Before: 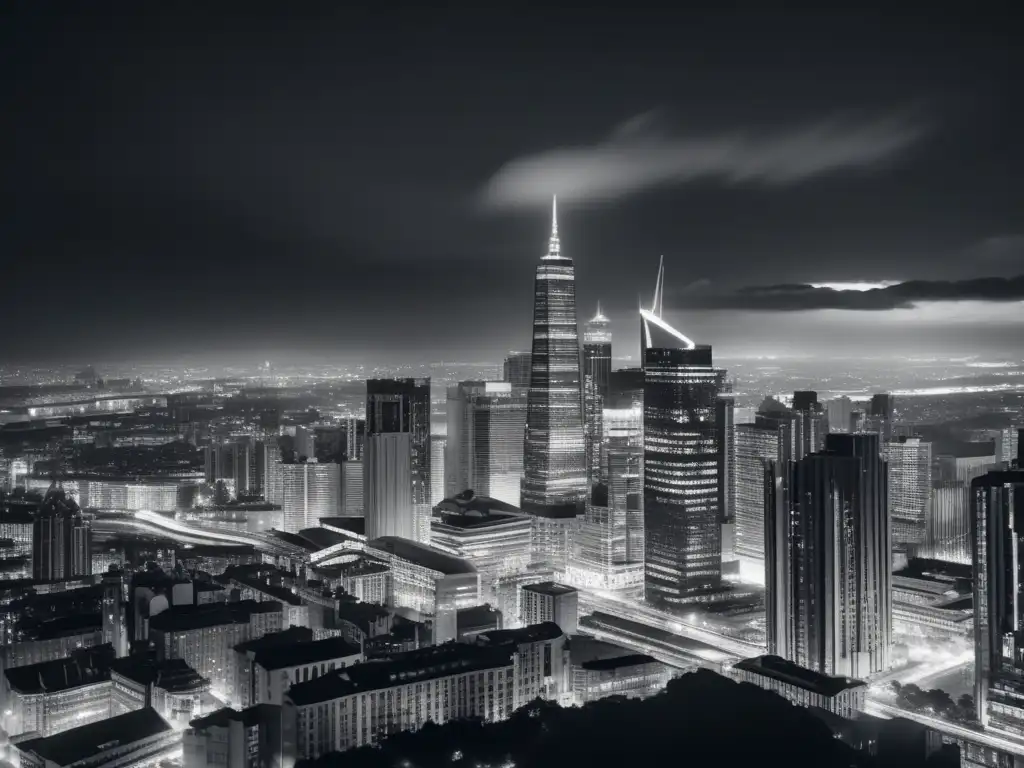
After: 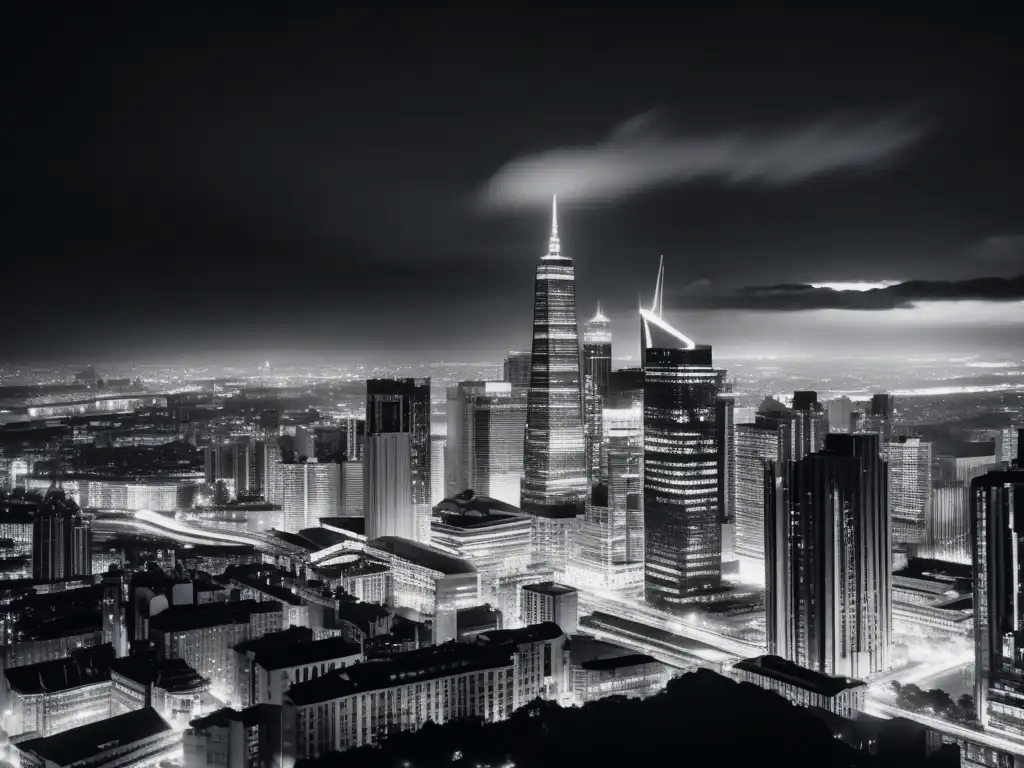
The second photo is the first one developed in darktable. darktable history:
tone curve: curves: ch0 [(0, 0) (0.128, 0.068) (0.292, 0.274) (0.46, 0.482) (0.653, 0.717) (0.819, 0.869) (0.998, 0.969)]; ch1 [(0, 0) (0.384, 0.365) (0.463, 0.45) (0.486, 0.486) (0.503, 0.504) (0.517, 0.517) (0.549, 0.572) (0.583, 0.615) (0.672, 0.699) (0.774, 0.817) (1, 1)]; ch2 [(0, 0) (0.374, 0.344) (0.446, 0.443) (0.494, 0.5) (0.527, 0.529) (0.565, 0.591) (0.644, 0.682) (1, 1)], color space Lab, linked channels, preserve colors none
